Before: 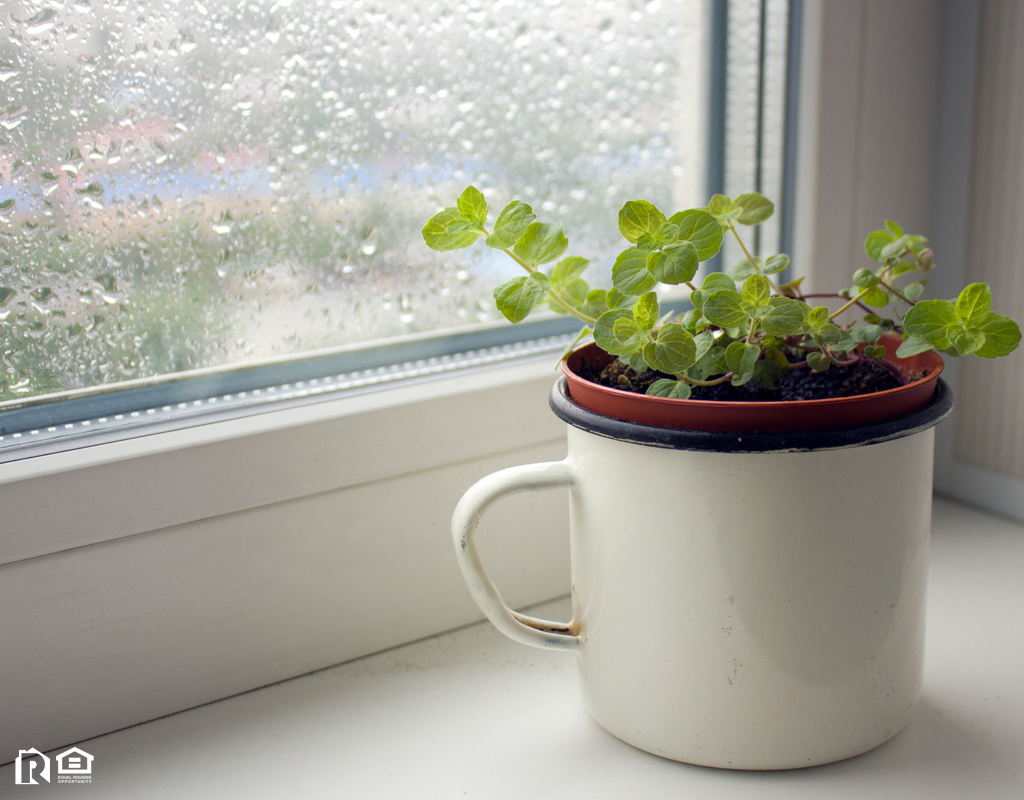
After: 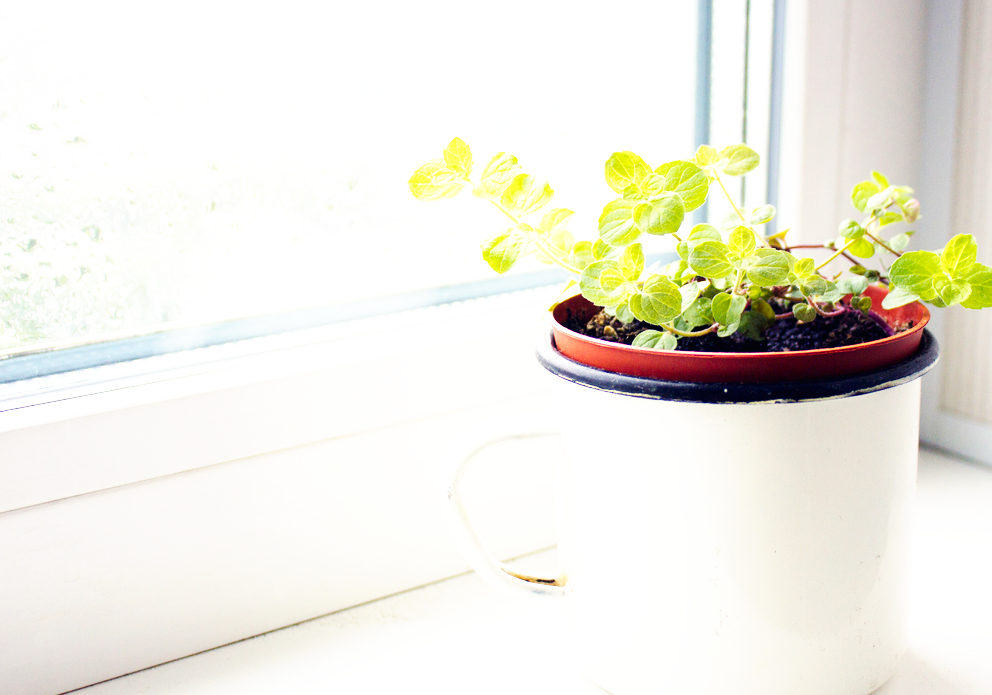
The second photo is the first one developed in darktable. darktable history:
base curve: curves: ch0 [(0, 0) (0.007, 0.004) (0.027, 0.03) (0.046, 0.07) (0.207, 0.54) (0.442, 0.872) (0.673, 0.972) (1, 1)], preserve colors none
crop: left 1.389%, top 6.129%, right 1.649%, bottom 6.925%
exposure: black level correction 0, exposure 0.949 EV, compensate highlight preservation false
